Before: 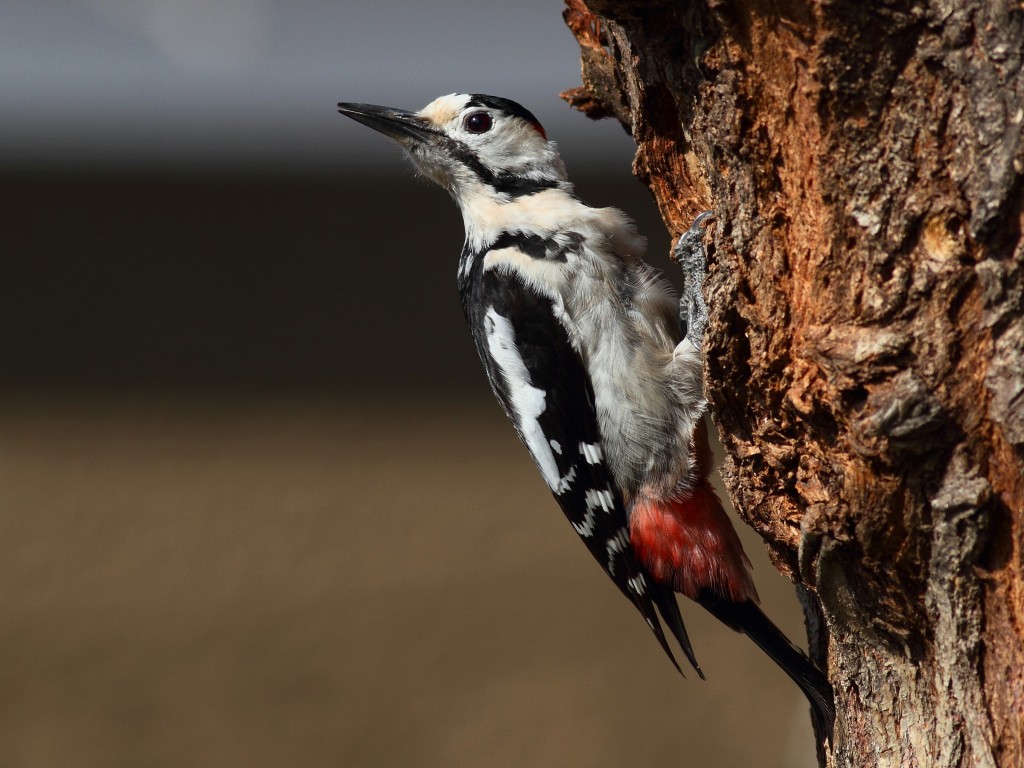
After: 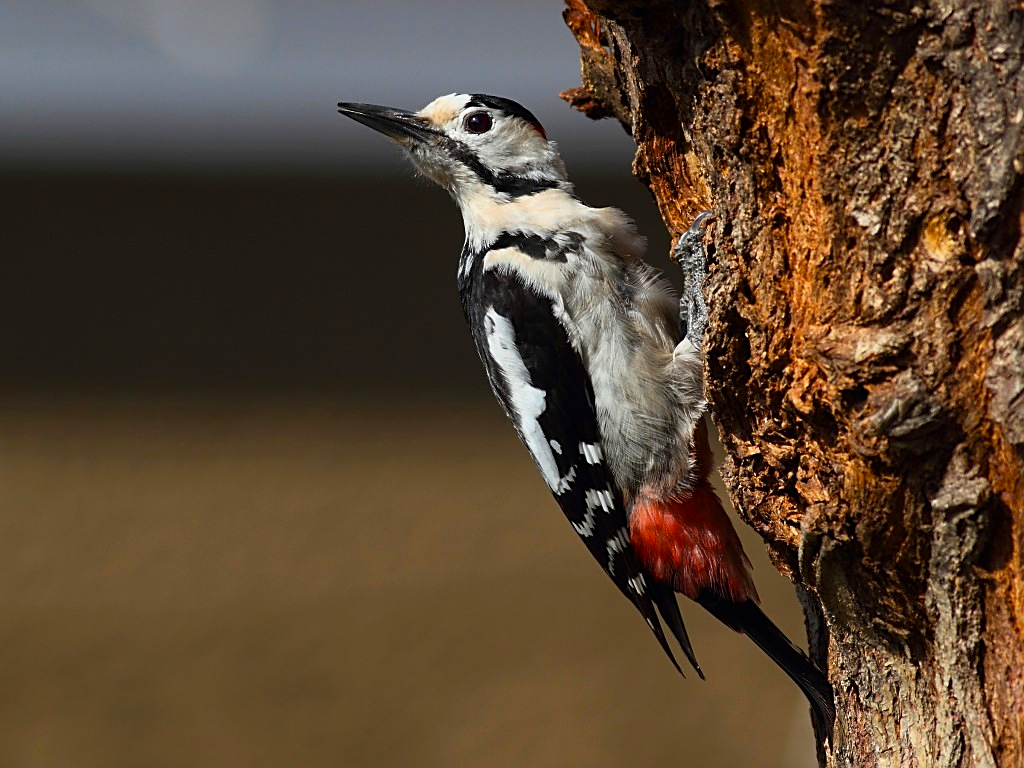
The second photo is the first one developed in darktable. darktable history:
color balance rgb: linear chroma grading › global chroma 8.33%, perceptual saturation grading › global saturation 18.52%, global vibrance 7.87%
sharpen: on, module defaults
